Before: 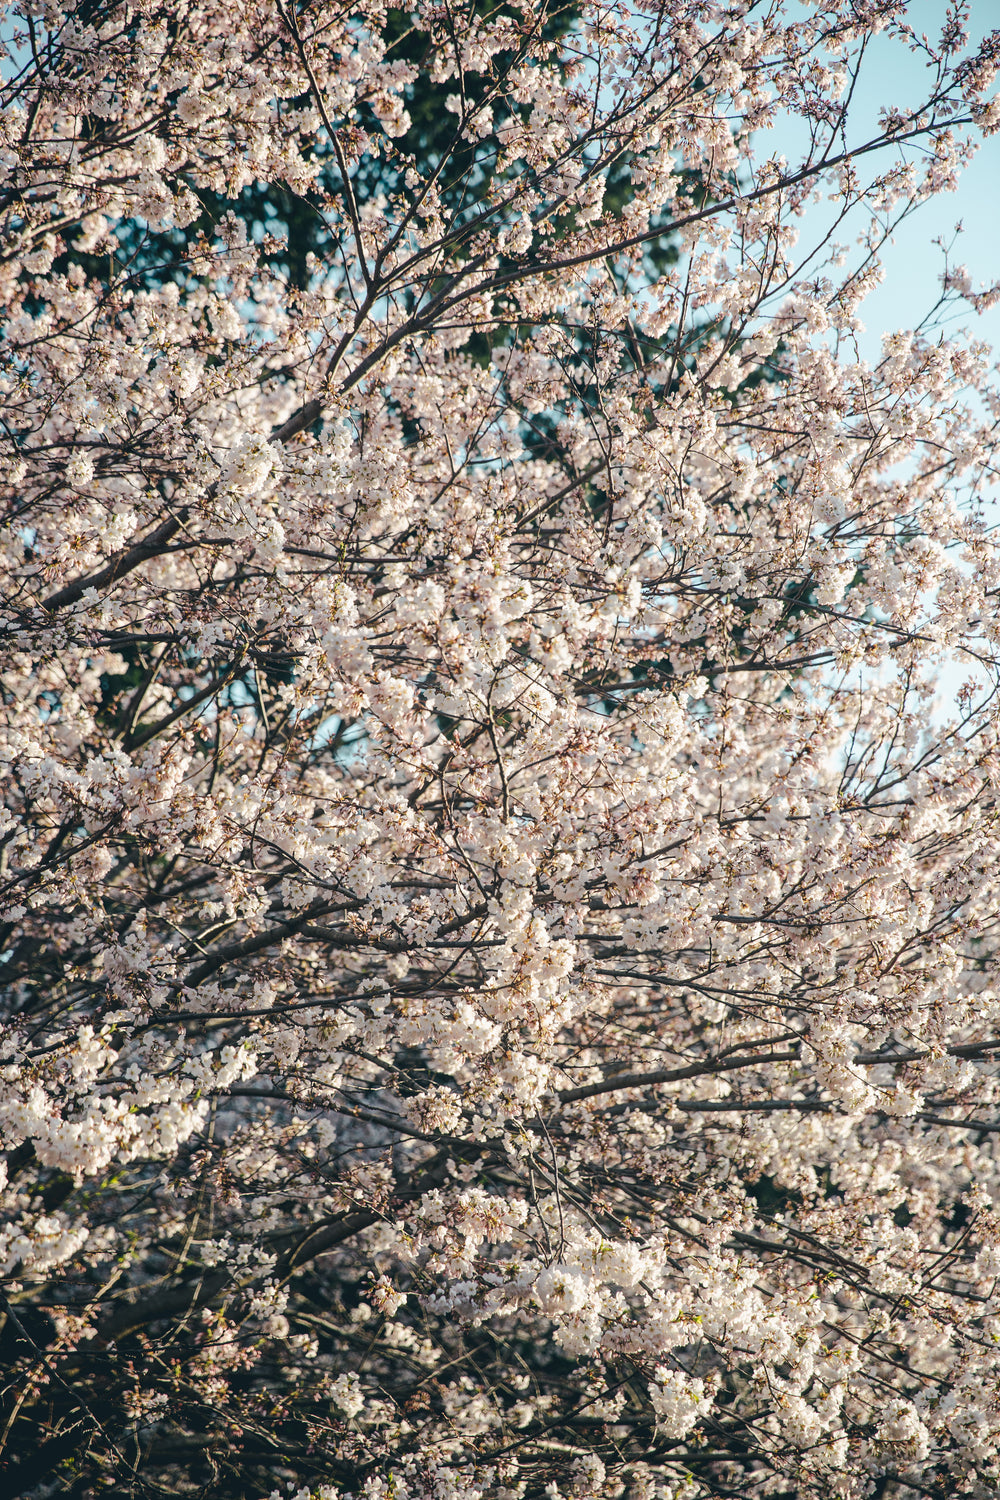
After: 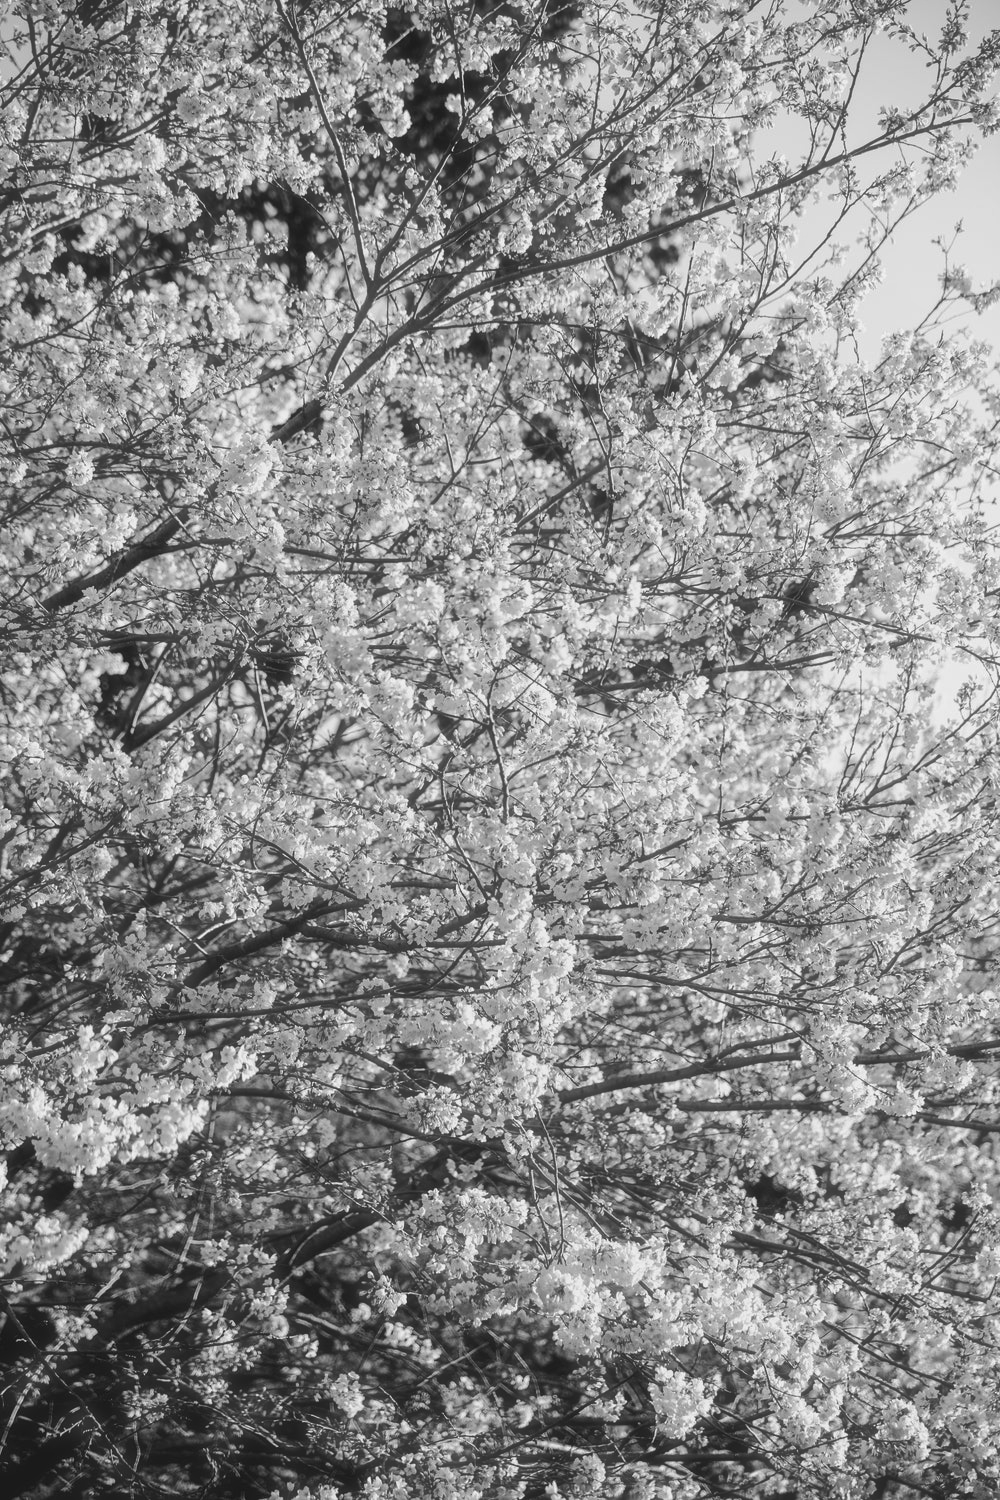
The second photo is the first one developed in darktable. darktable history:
haze removal: strength -0.1, adaptive false
monochrome: a 14.95, b -89.96
